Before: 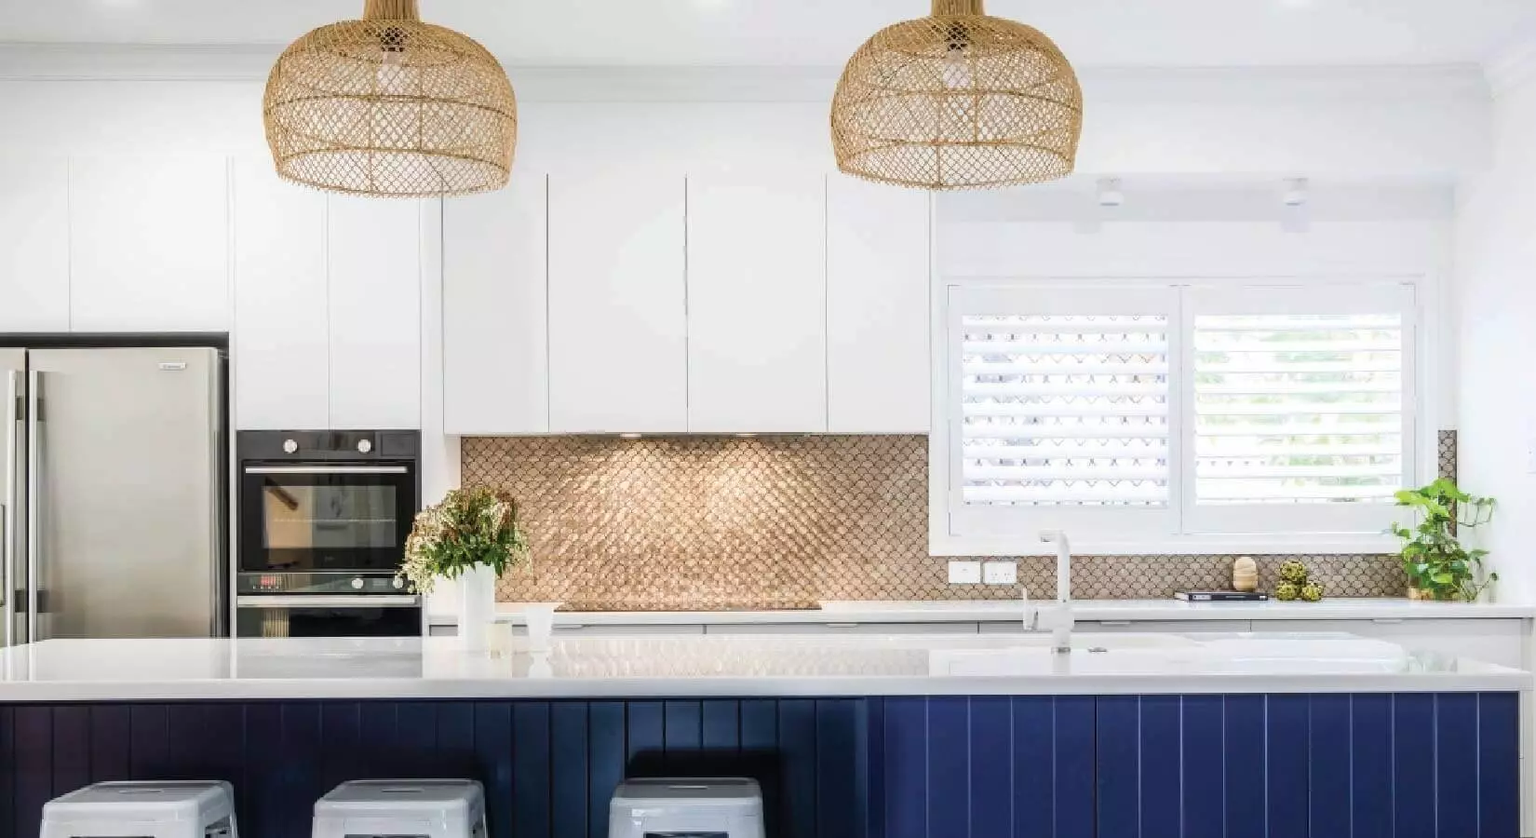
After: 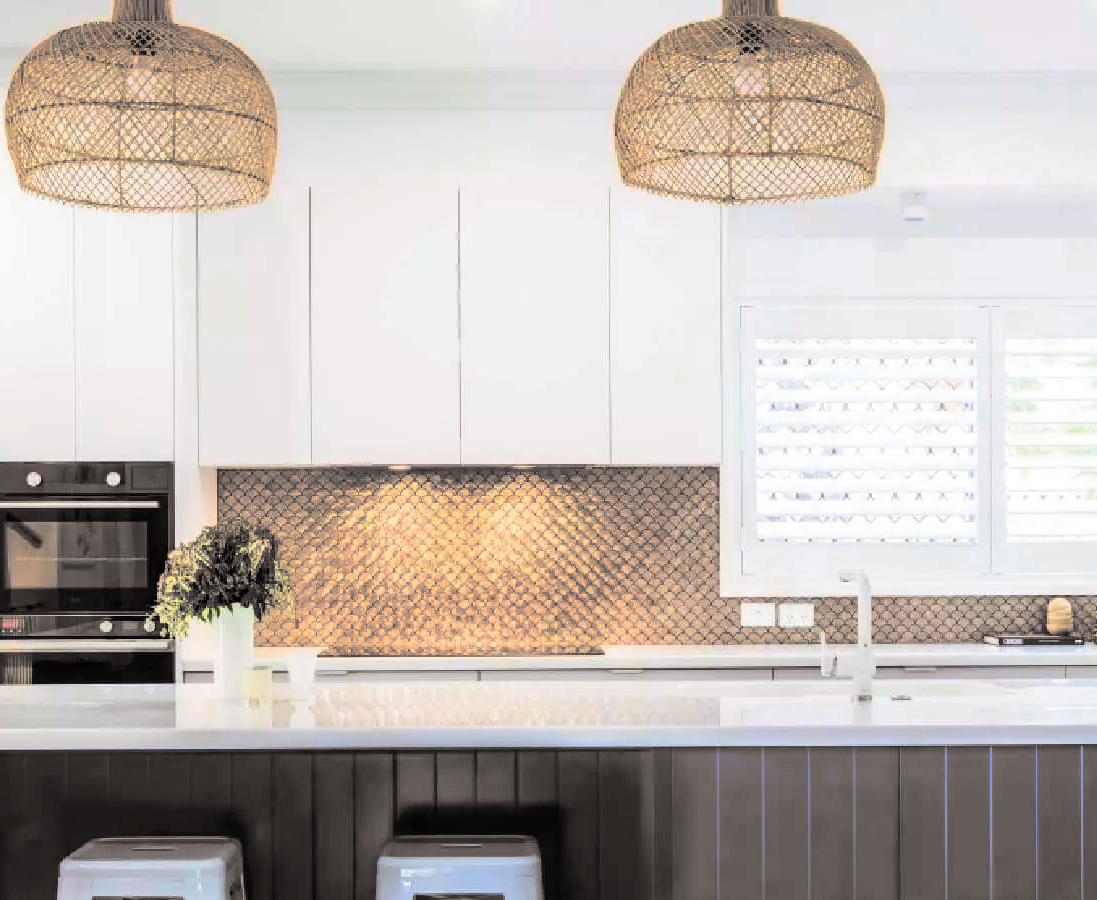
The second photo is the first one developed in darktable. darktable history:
split-toning: shadows › hue 26°, shadows › saturation 0.09, highlights › hue 40°, highlights › saturation 0.18, balance -63, compress 0%
color correction: saturation 2.15
exposure: black level correction 0.001, compensate highlight preservation false
crop: left 16.899%, right 16.556%
contrast brightness saturation: contrast 0.14
